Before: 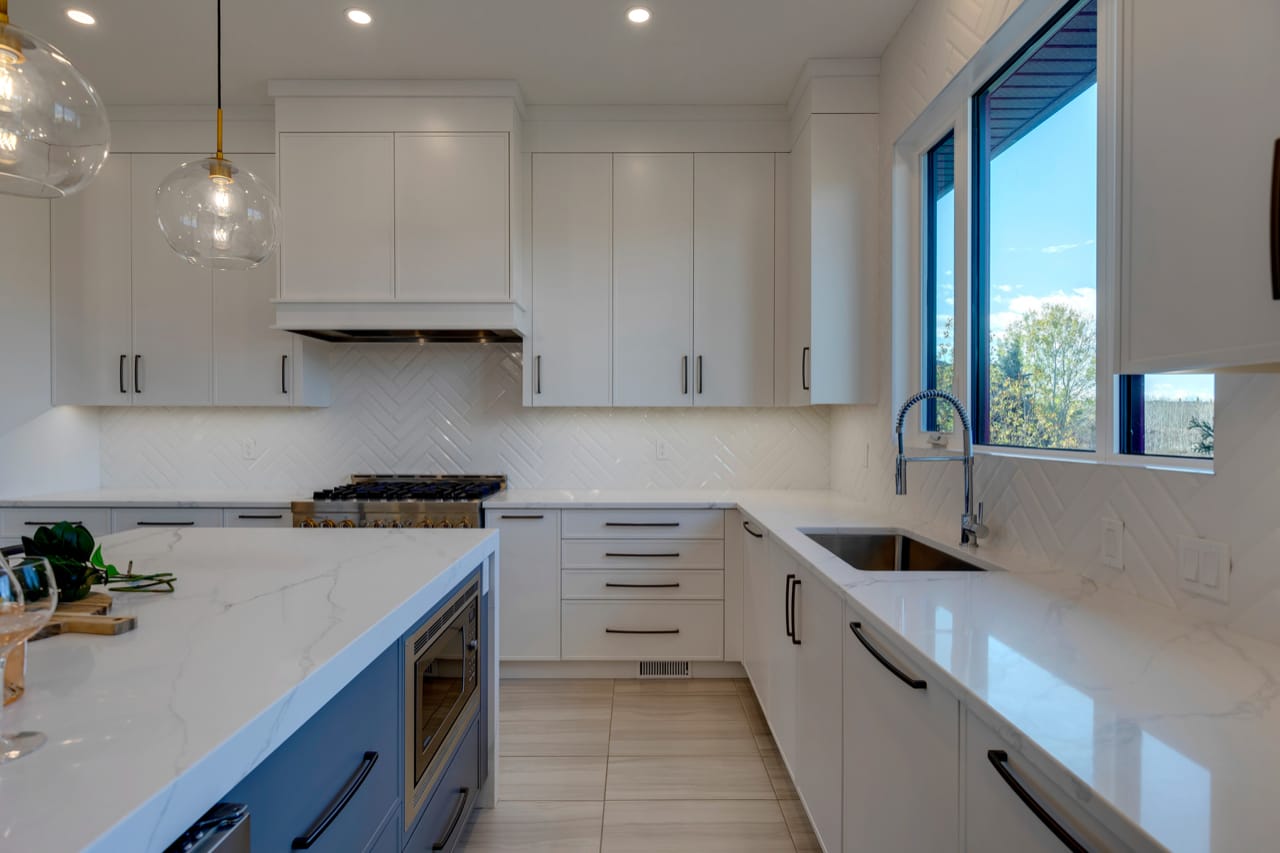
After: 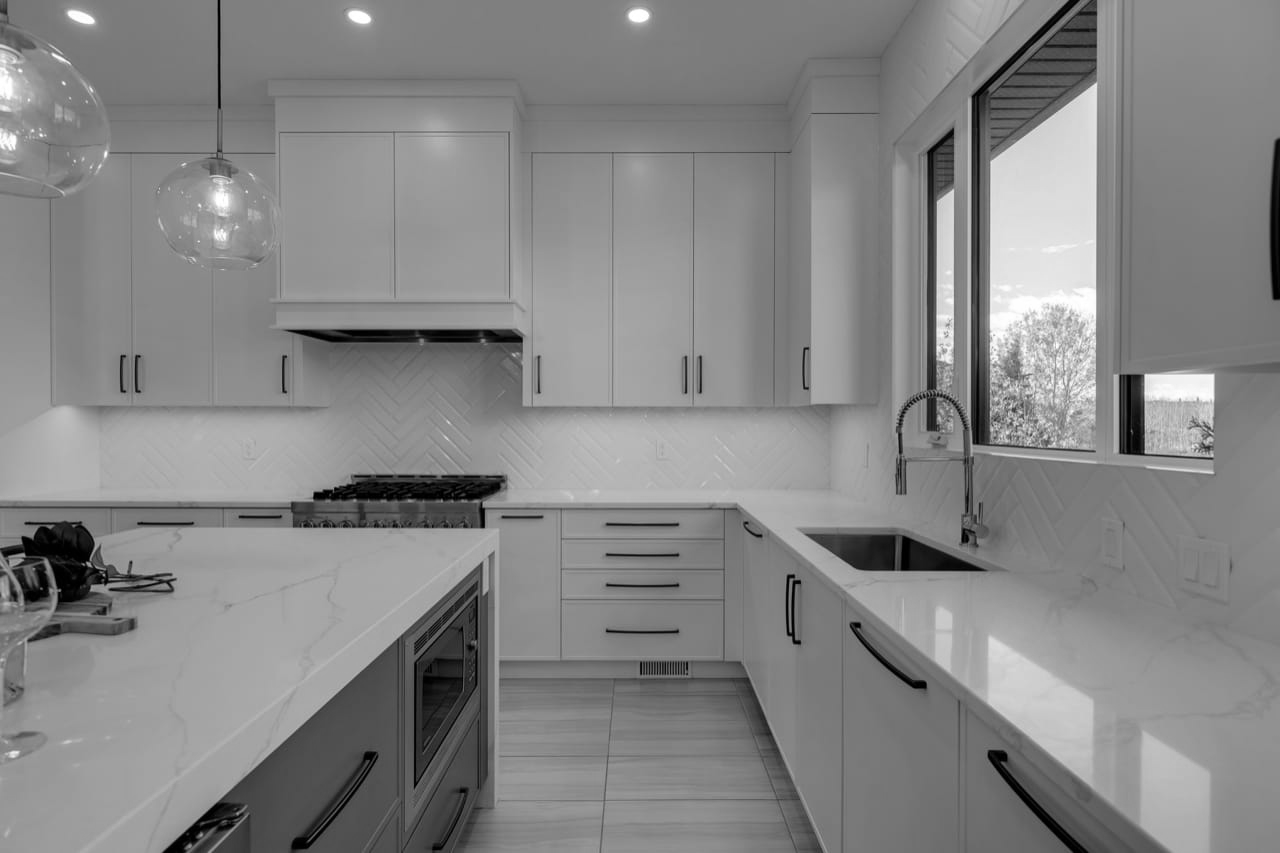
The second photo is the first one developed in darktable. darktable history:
monochrome: a 1.94, b -0.638
